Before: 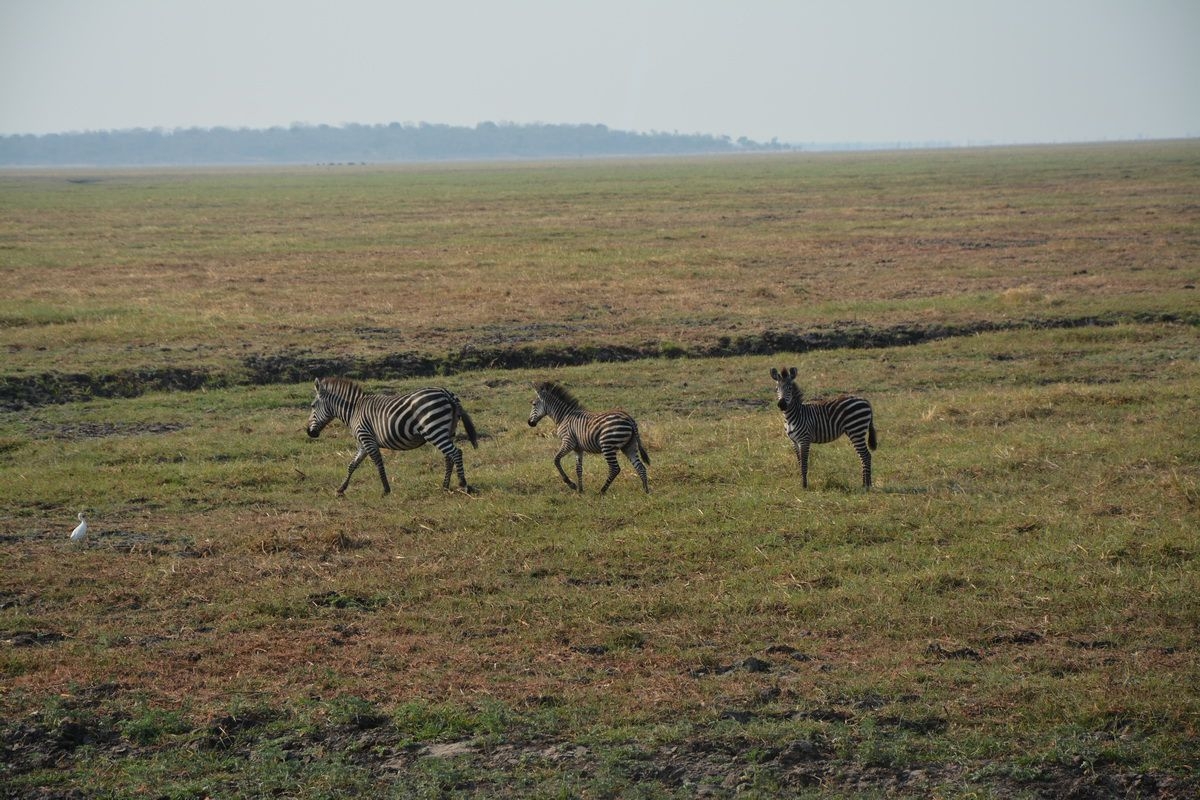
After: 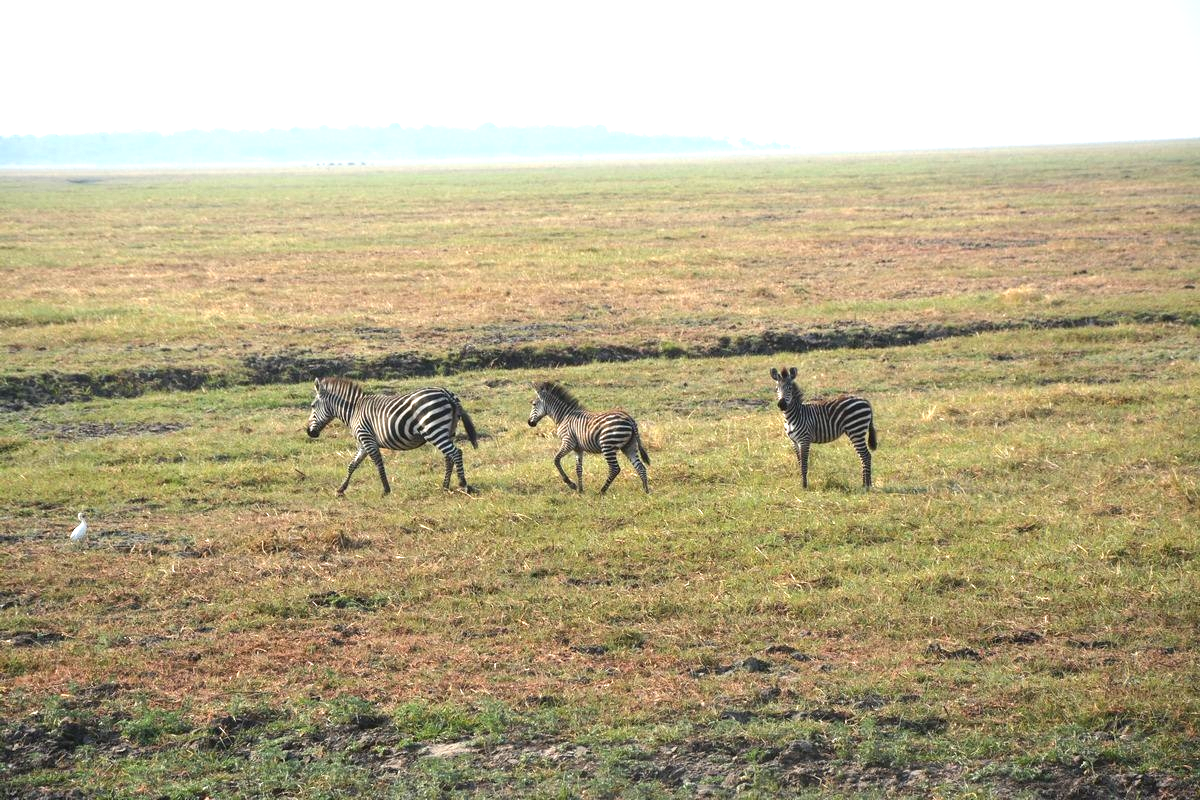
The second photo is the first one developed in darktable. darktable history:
exposure: black level correction 0, exposure 1.438 EV, compensate highlight preservation false
